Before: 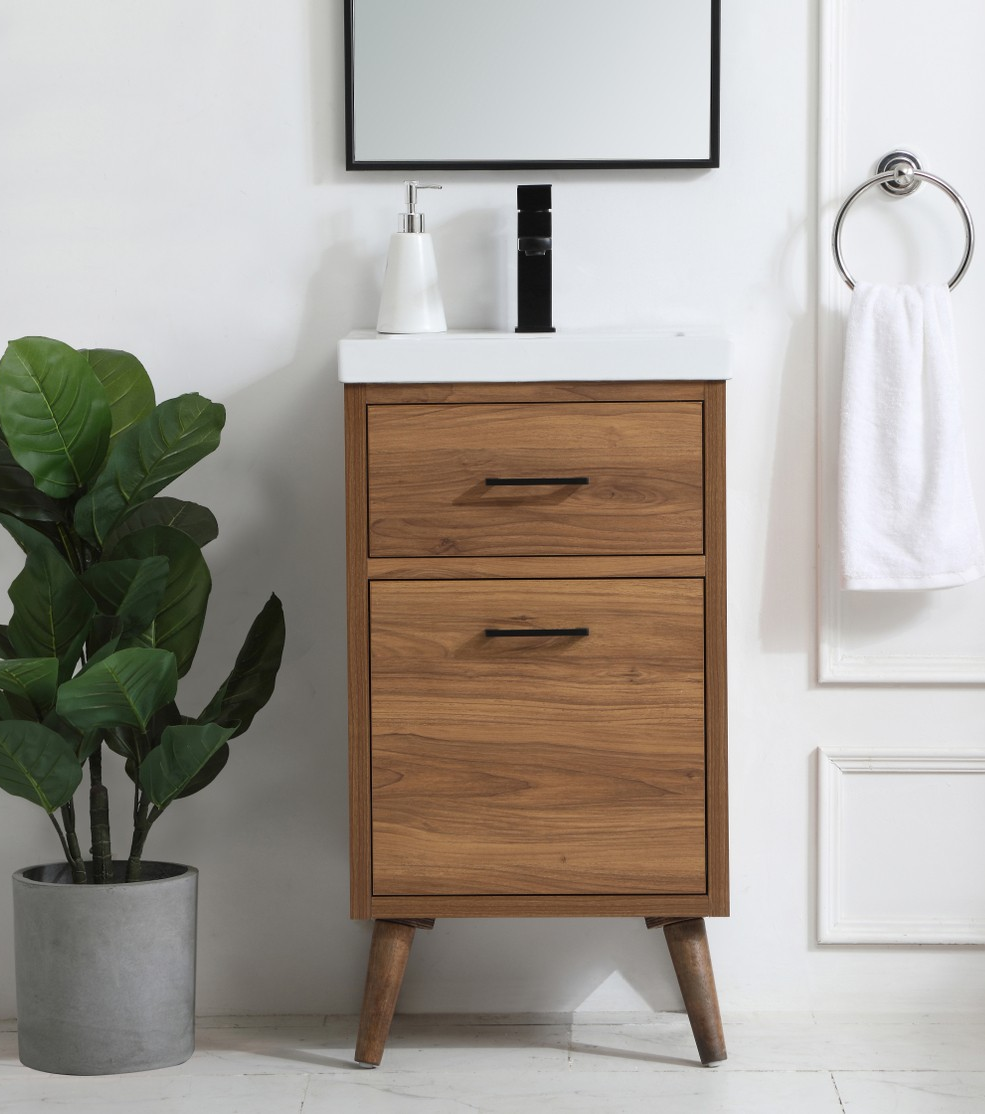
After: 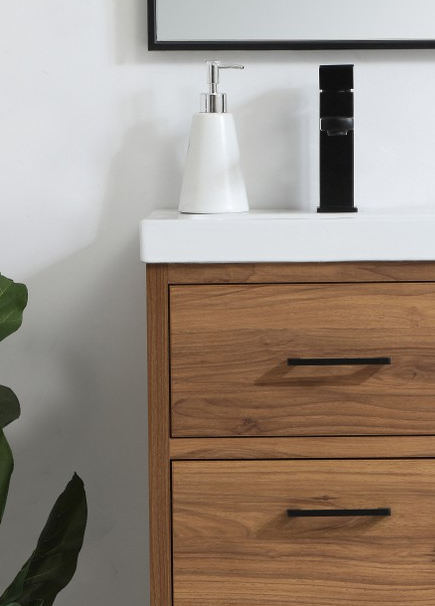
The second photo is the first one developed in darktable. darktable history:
exposure: compensate highlight preservation false
crop: left 20.106%, top 10.805%, right 35.666%, bottom 34.73%
